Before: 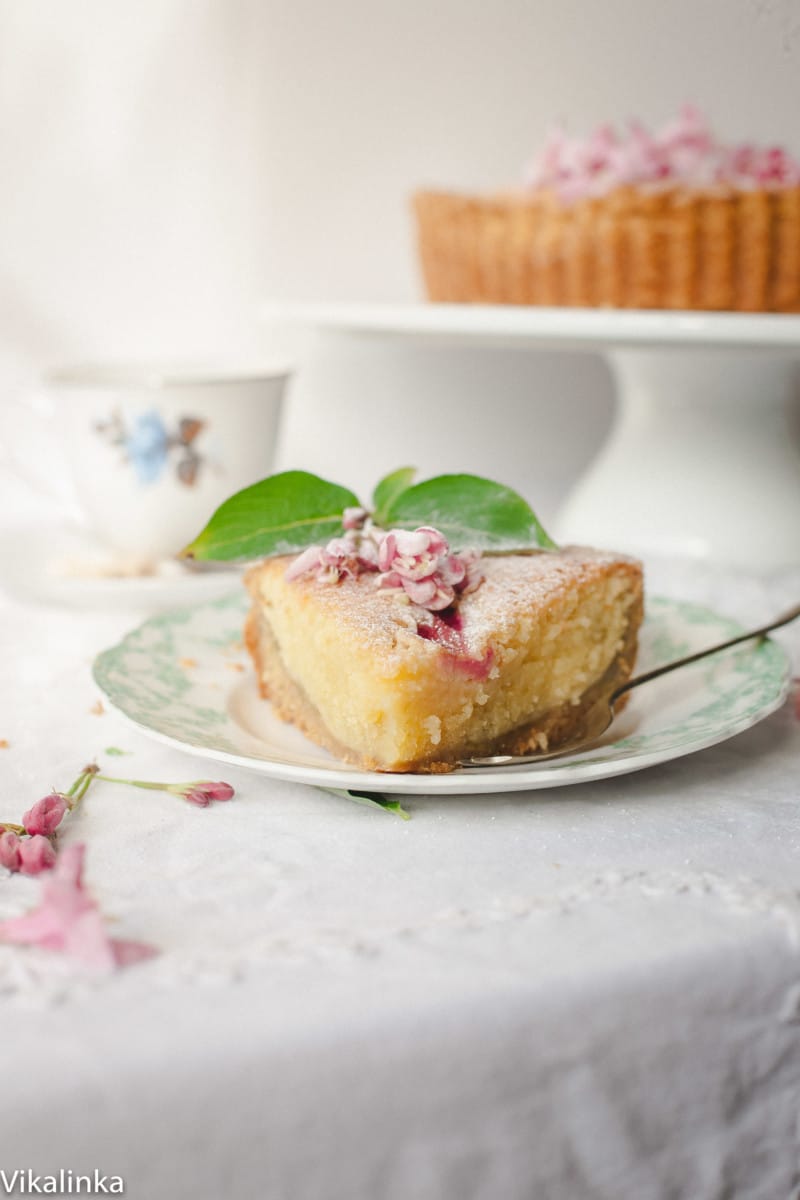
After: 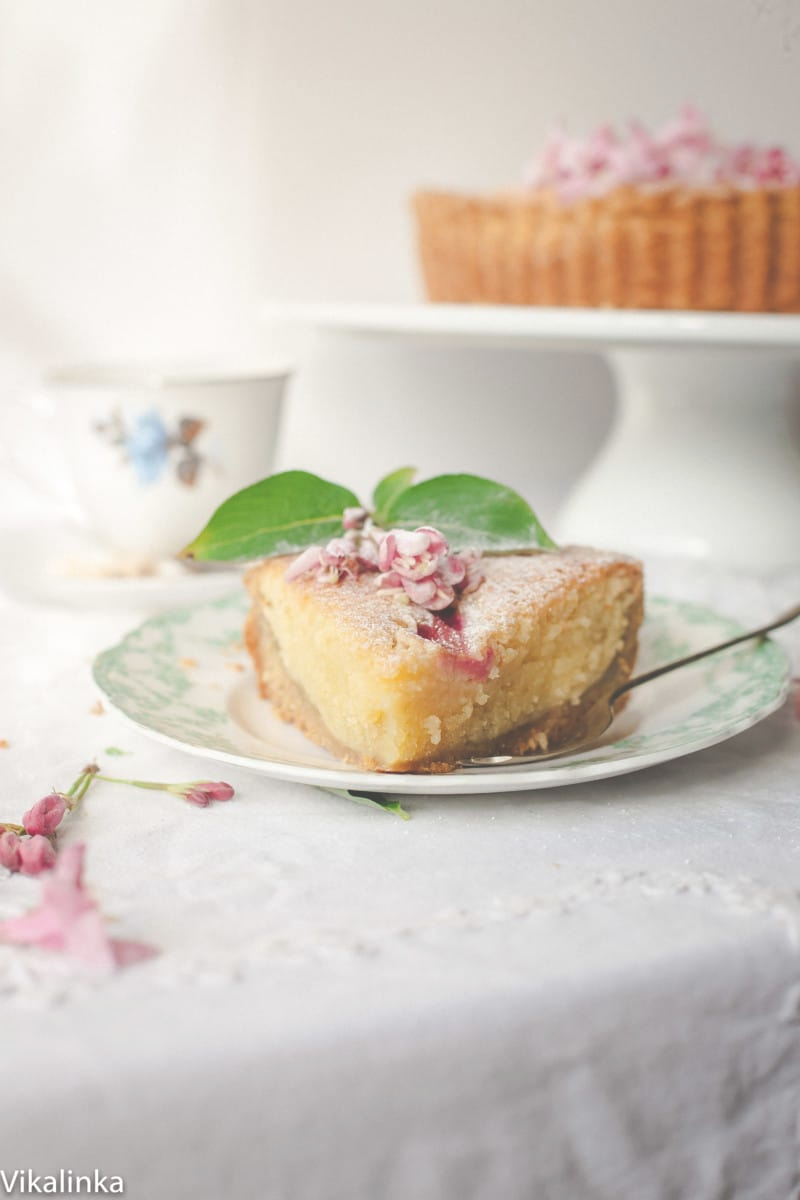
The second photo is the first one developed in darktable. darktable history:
exposure: black level correction -0.04, exposure 0.059 EV, compensate highlight preservation false
